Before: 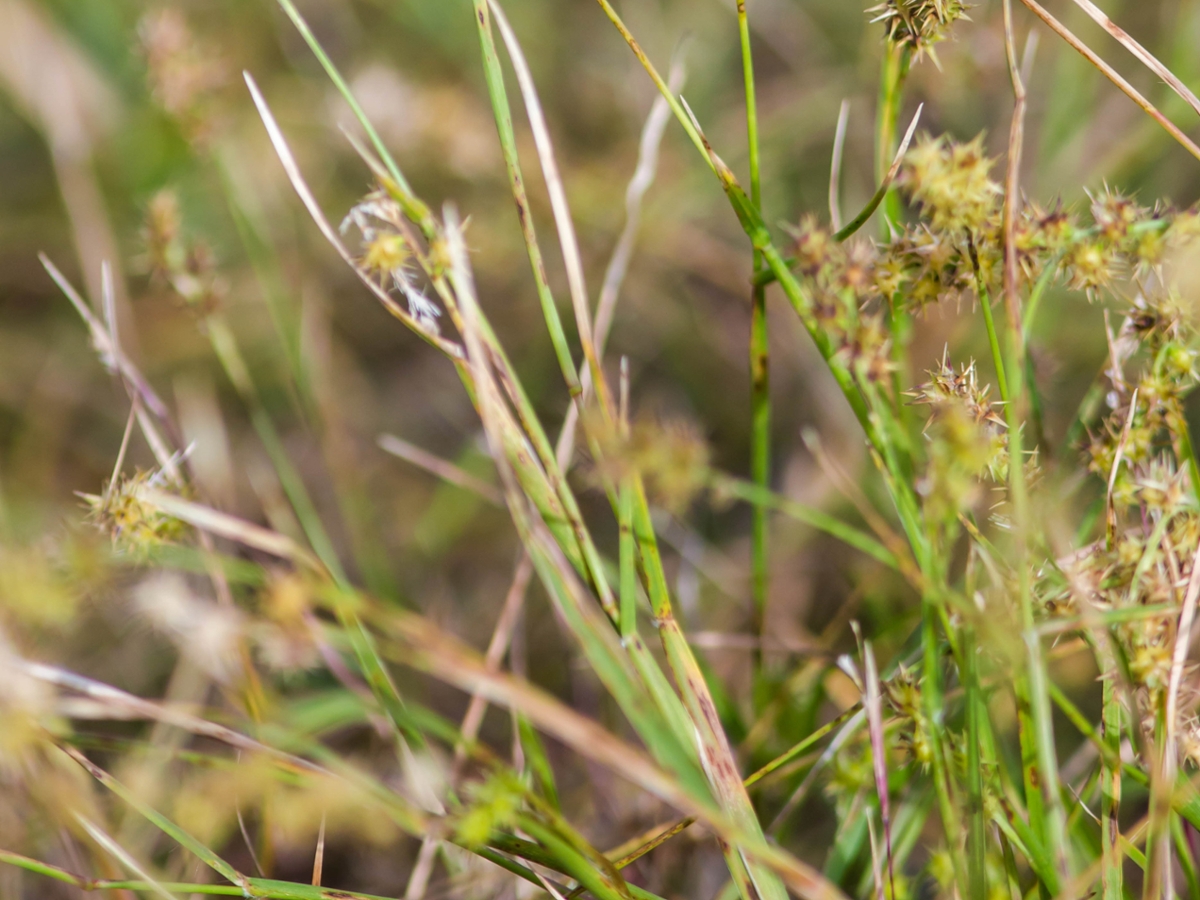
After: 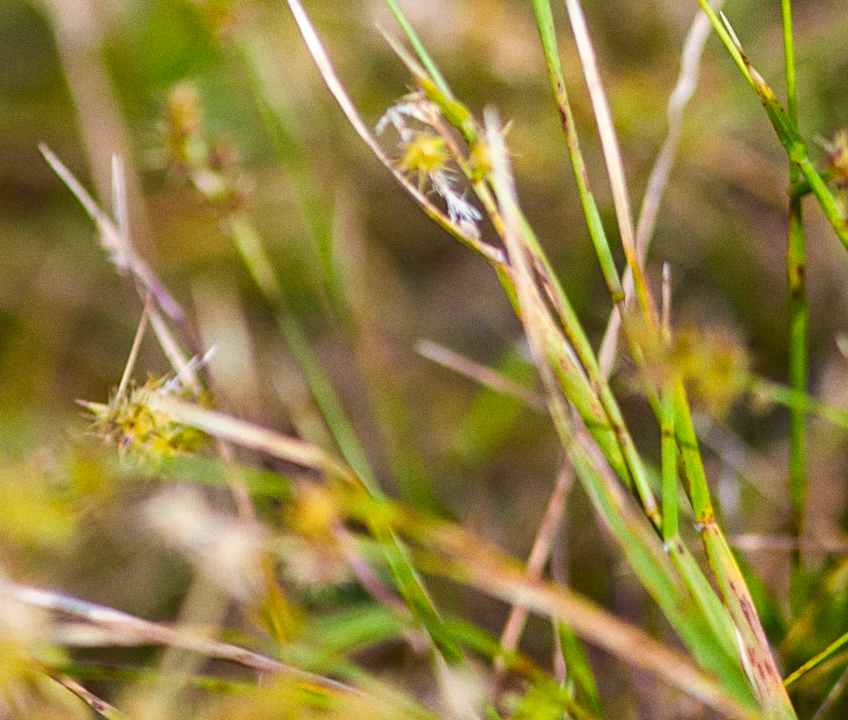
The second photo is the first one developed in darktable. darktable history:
color balance rgb: perceptual saturation grading › global saturation 25%, global vibrance 20%
sharpen: on, module defaults
rotate and perspective: rotation -0.013°, lens shift (vertical) -0.027, lens shift (horizontal) 0.178, crop left 0.016, crop right 0.989, crop top 0.082, crop bottom 0.918
tone curve: curves: ch0 [(0, 0) (0.003, 0.01) (0.011, 0.015) (0.025, 0.023) (0.044, 0.037) (0.069, 0.055) (0.1, 0.08) (0.136, 0.114) (0.177, 0.155) (0.224, 0.201) (0.277, 0.254) (0.335, 0.319) (0.399, 0.387) (0.468, 0.459) (0.543, 0.544) (0.623, 0.634) (0.709, 0.731) (0.801, 0.827) (0.898, 0.921) (1, 1)], color space Lab, independent channels, preserve colors none
grain: on, module defaults
crop: top 5.803%, right 27.864%, bottom 5.804%
